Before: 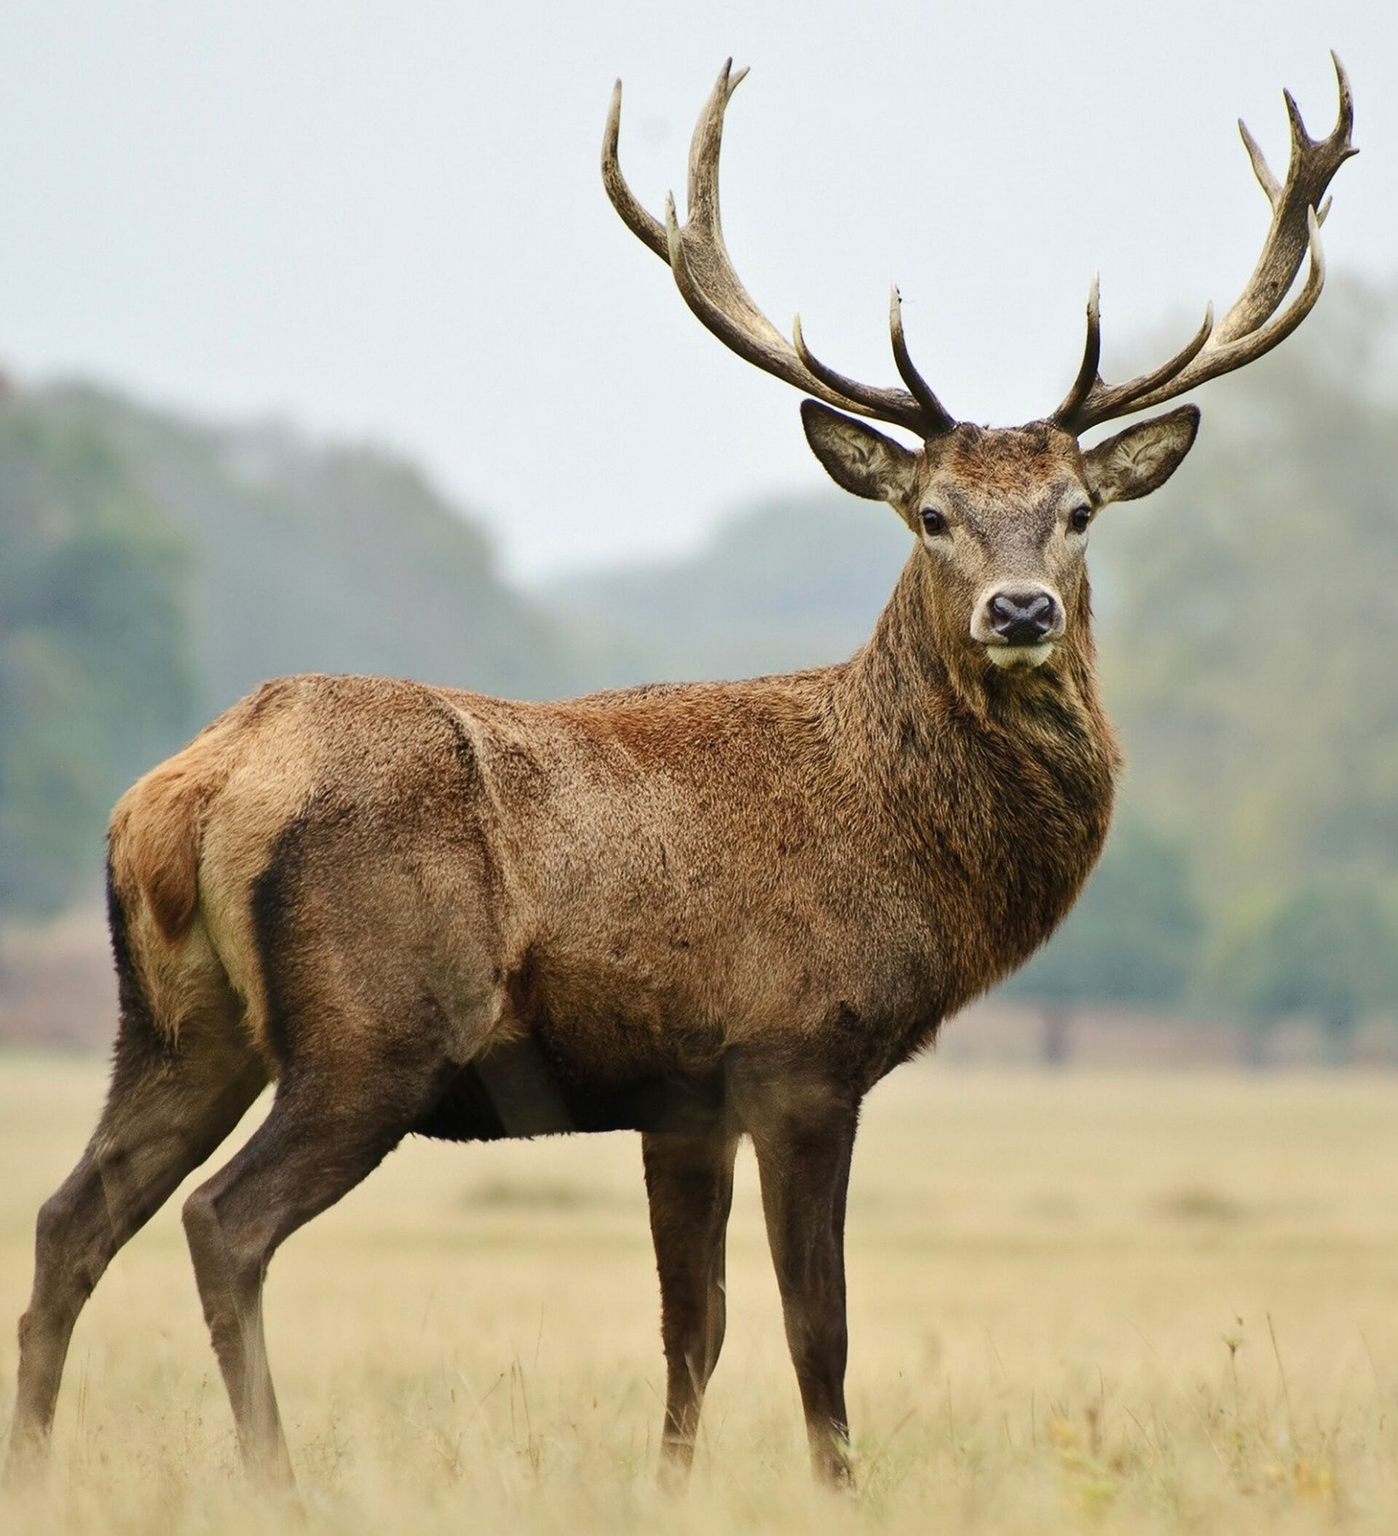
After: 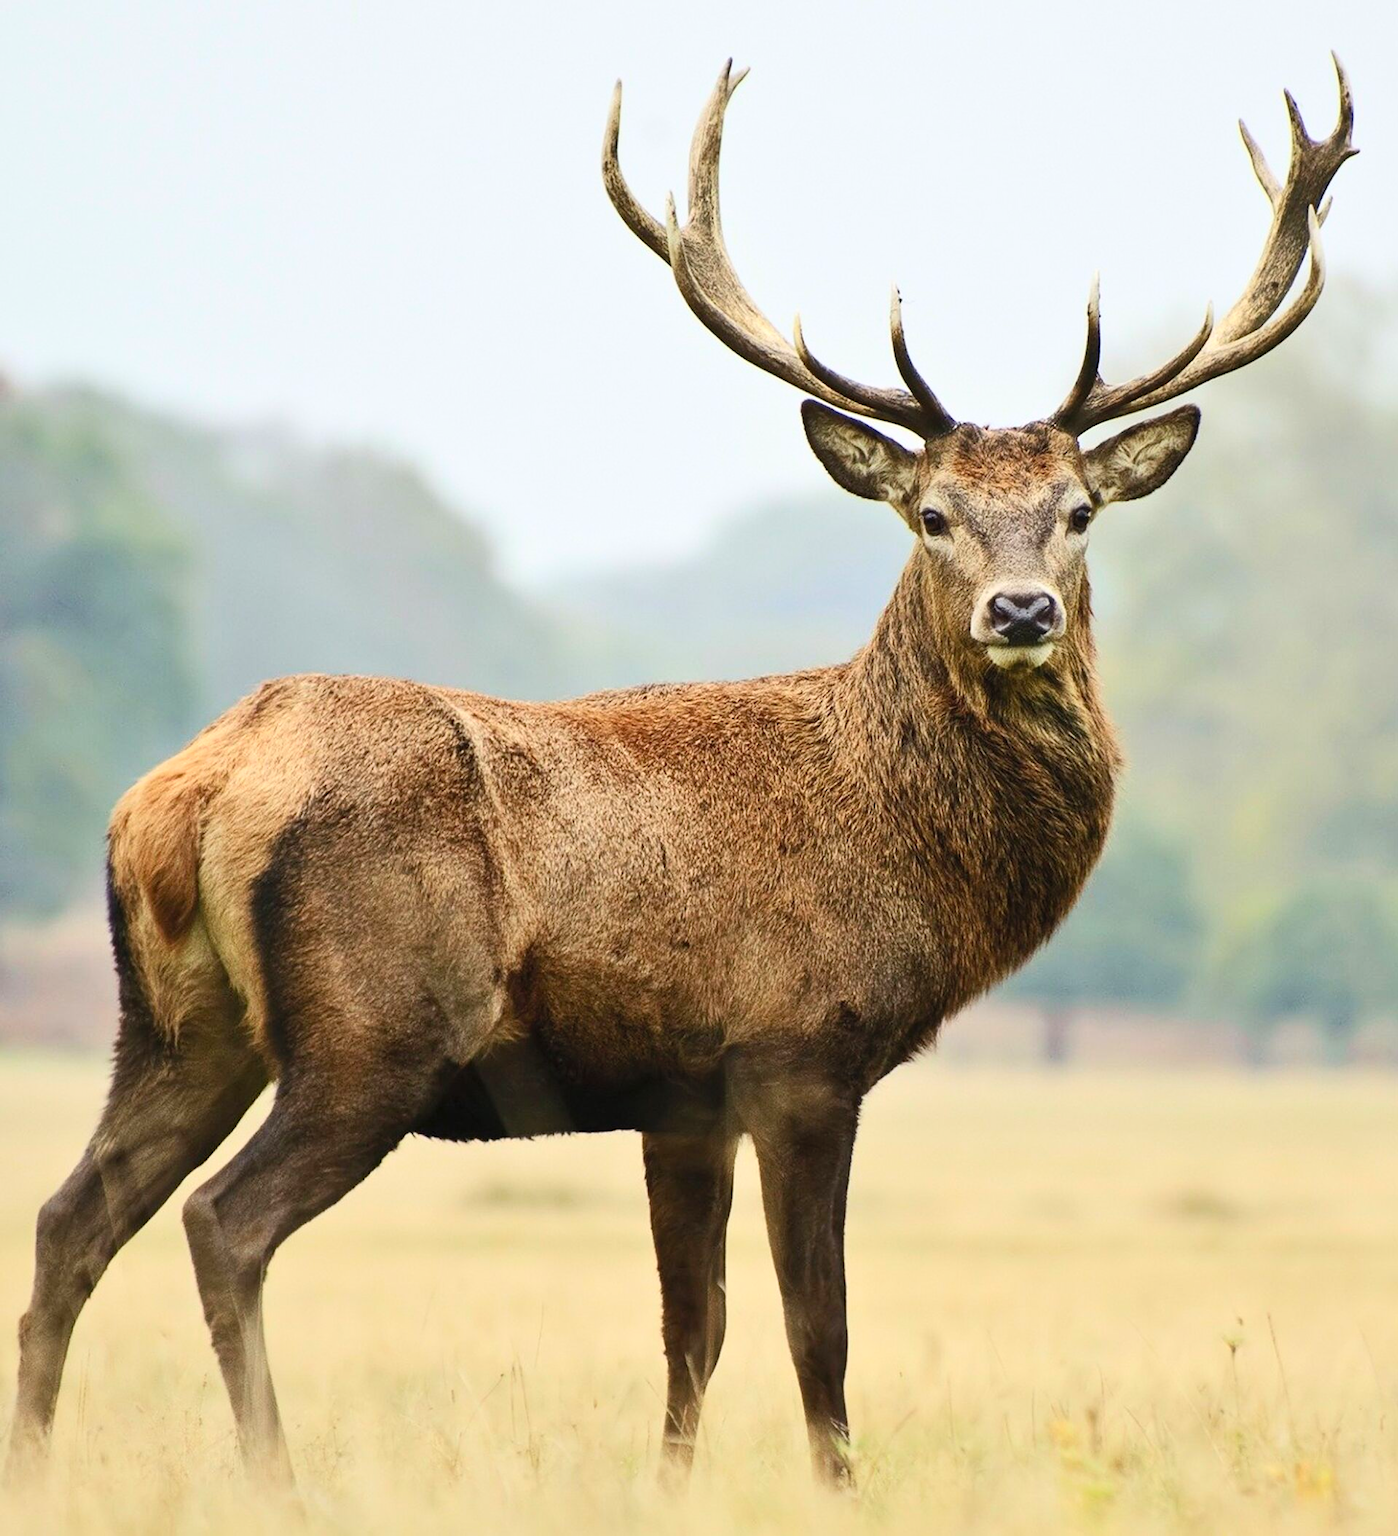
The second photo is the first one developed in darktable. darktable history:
contrast brightness saturation: contrast 0.204, brightness 0.165, saturation 0.23
